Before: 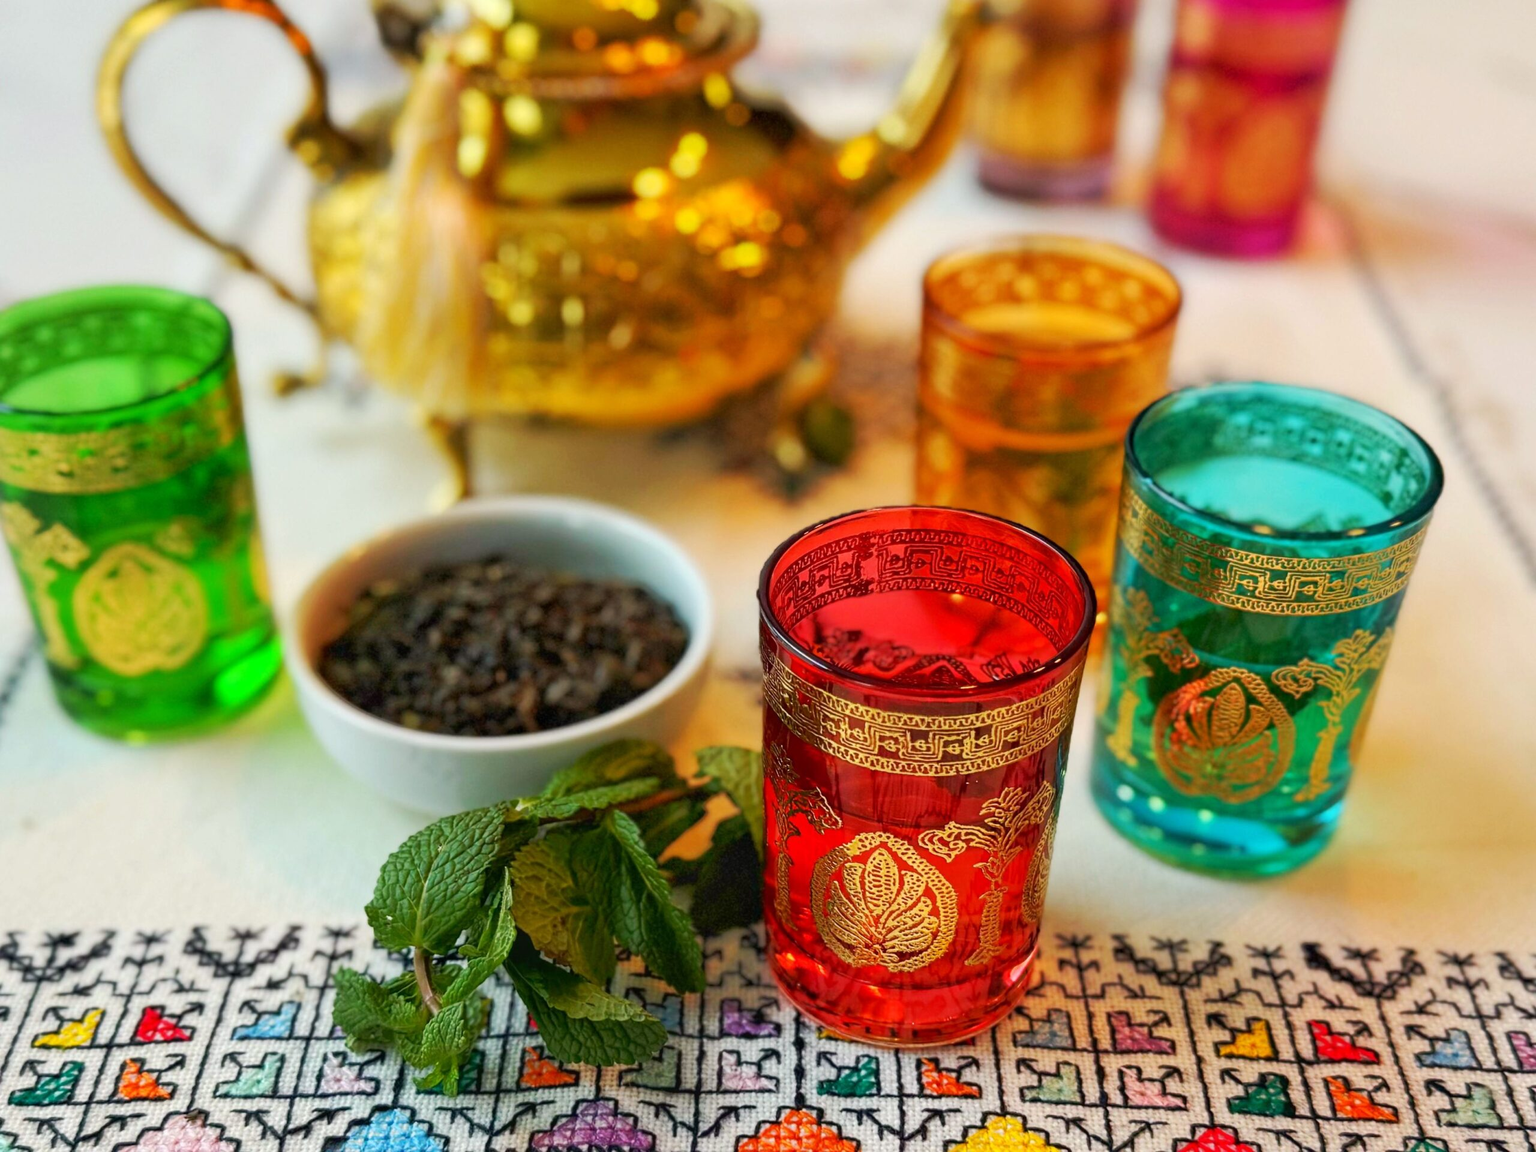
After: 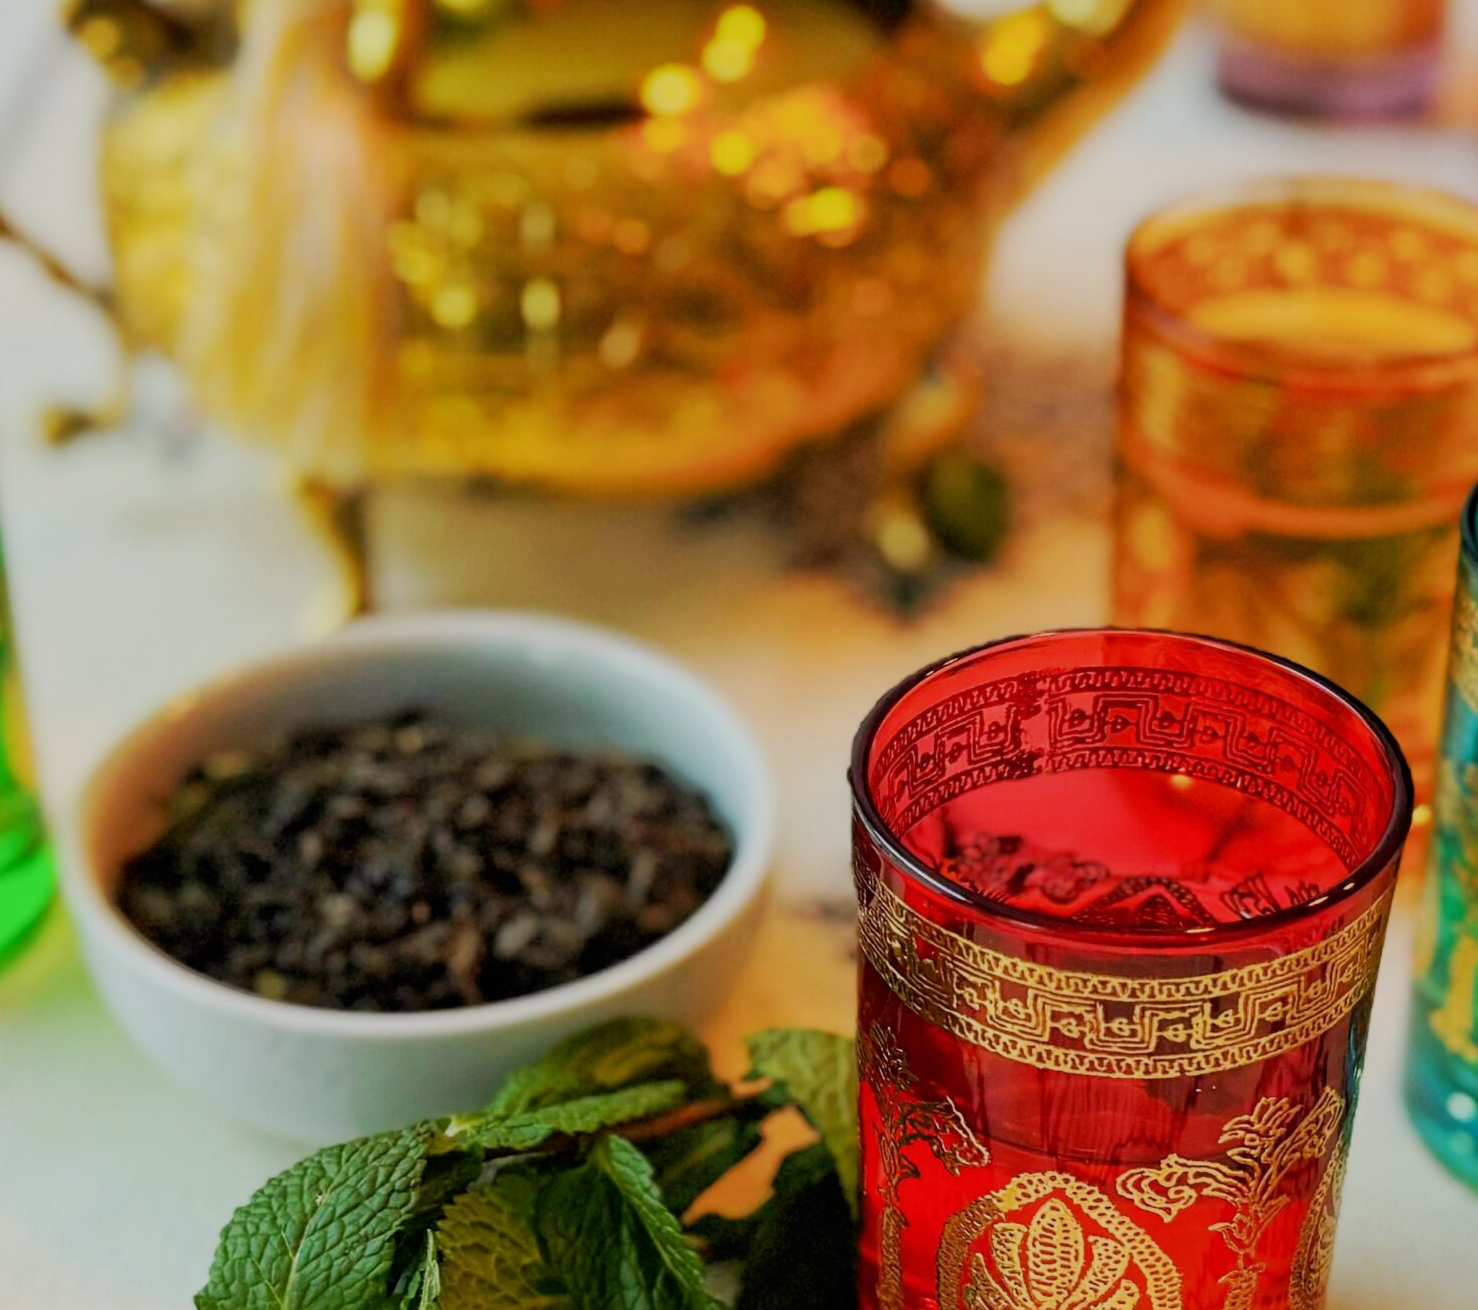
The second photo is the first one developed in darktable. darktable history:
crop: left 16.202%, top 11.208%, right 26.045%, bottom 20.557%
filmic rgb: black relative exposure -7.65 EV, white relative exposure 4.56 EV, hardness 3.61
